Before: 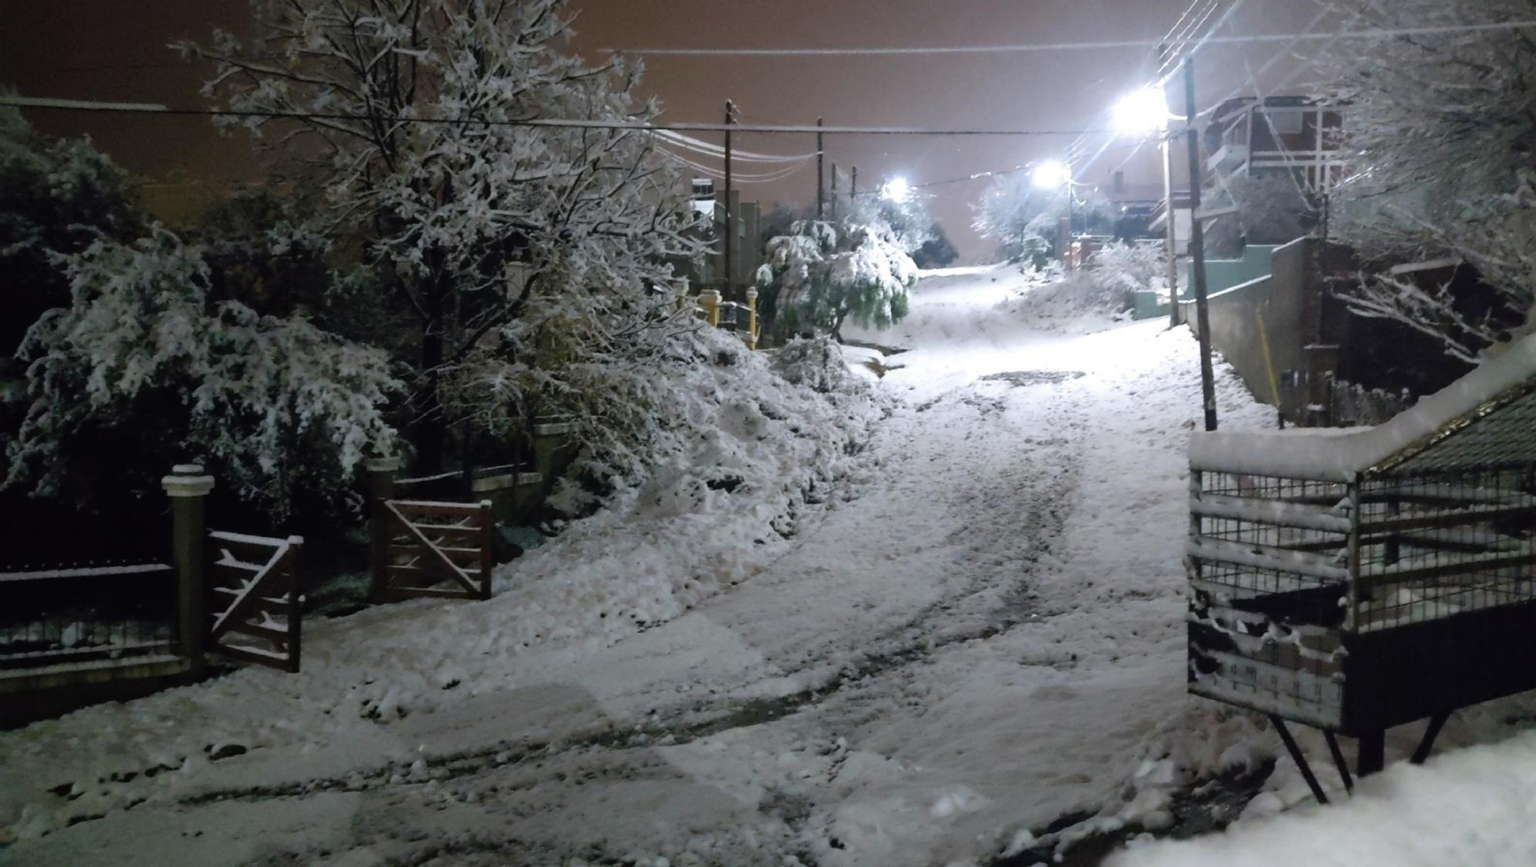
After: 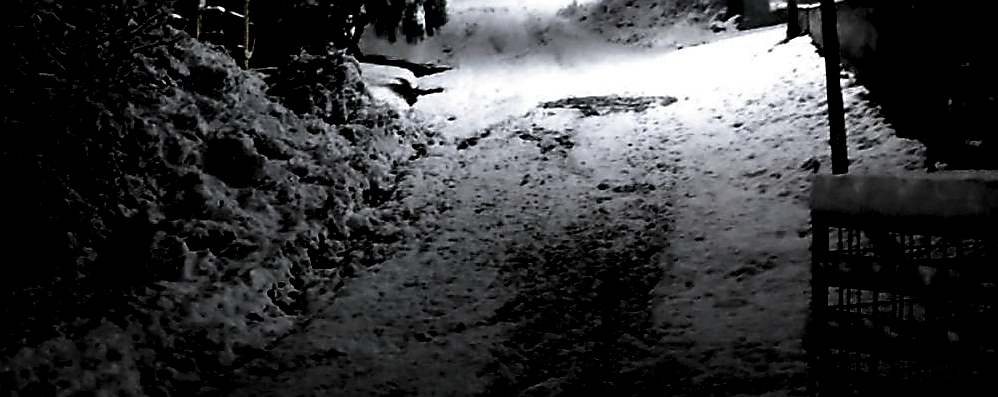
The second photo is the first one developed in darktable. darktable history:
color balance rgb: perceptual saturation grading › global saturation 24.563%, perceptual saturation grading › highlights -24.285%, perceptual saturation grading › mid-tones 24.497%, perceptual saturation grading › shadows 38.899%, global vibrance -24.569%
sharpen: radius 1.408, amount 1.25, threshold 0.76
crop: left 36.679%, top 34.255%, right 13.149%, bottom 30.369%
levels: white 99.94%, levels [0.514, 0.759, 1]
vignetting: fall-off start 74.4%, fall-off radius 66.01%
